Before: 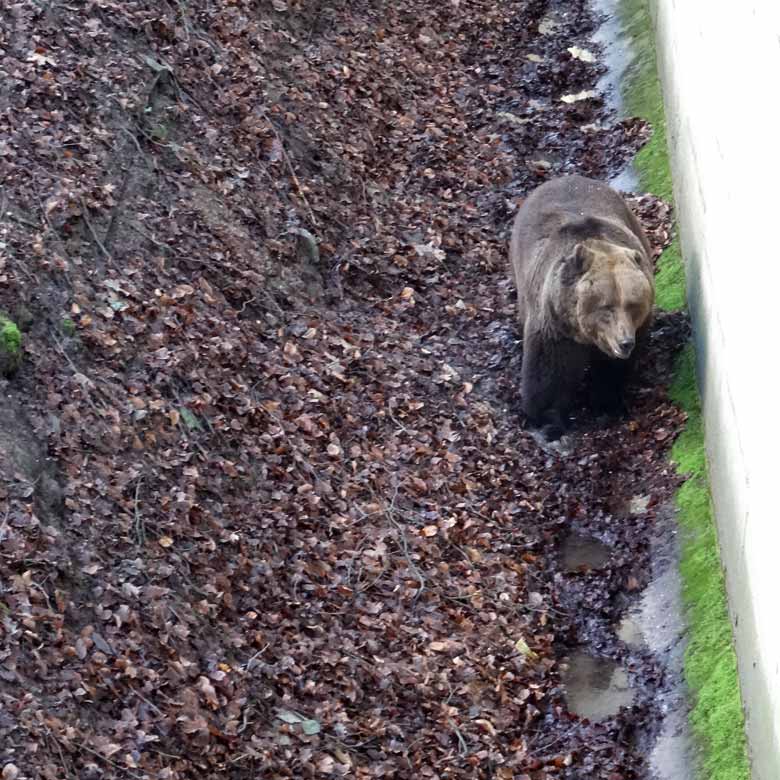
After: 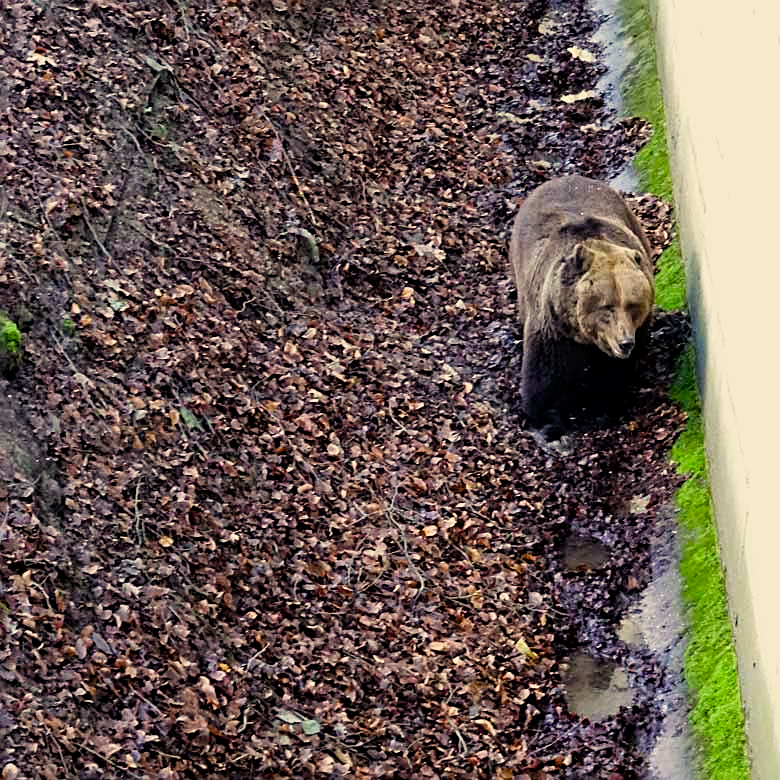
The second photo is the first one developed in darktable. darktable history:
filmic rgb: black relative exposure -11.83 EV, white relative exposure 5.43 EV, threshold 5.99 EV, hardness 4.49, latitude 49.17%, contrast 1.145, enable highlight reconstruction true
color balance rgb: shadows lift › hue 85.02°, linear chroma grading › shadows 31.358%, linear chroma grading › global chroma -1.759%, linear chroma grading › mid-tones 4.309%, perceptual saturation grading › global saturation 29.562%, global vibrance 14.181%
sharpen: radius 2.662, amount 0.659
color correction: highlights a* 1.39, highlights b* 17.4
